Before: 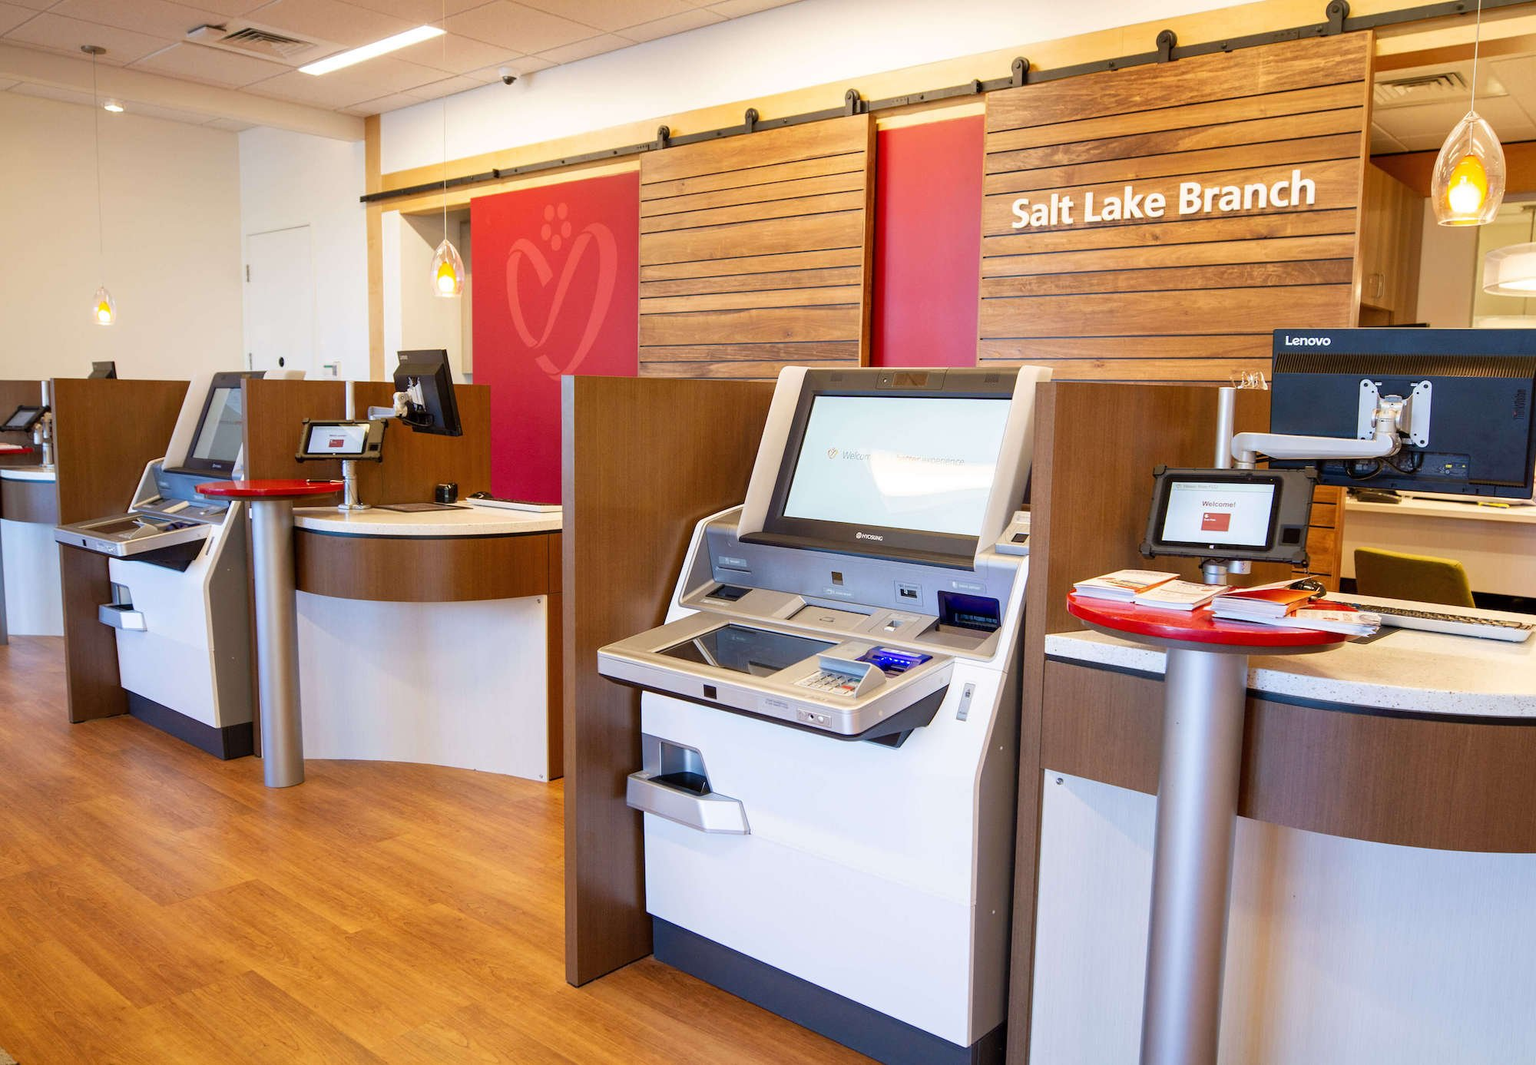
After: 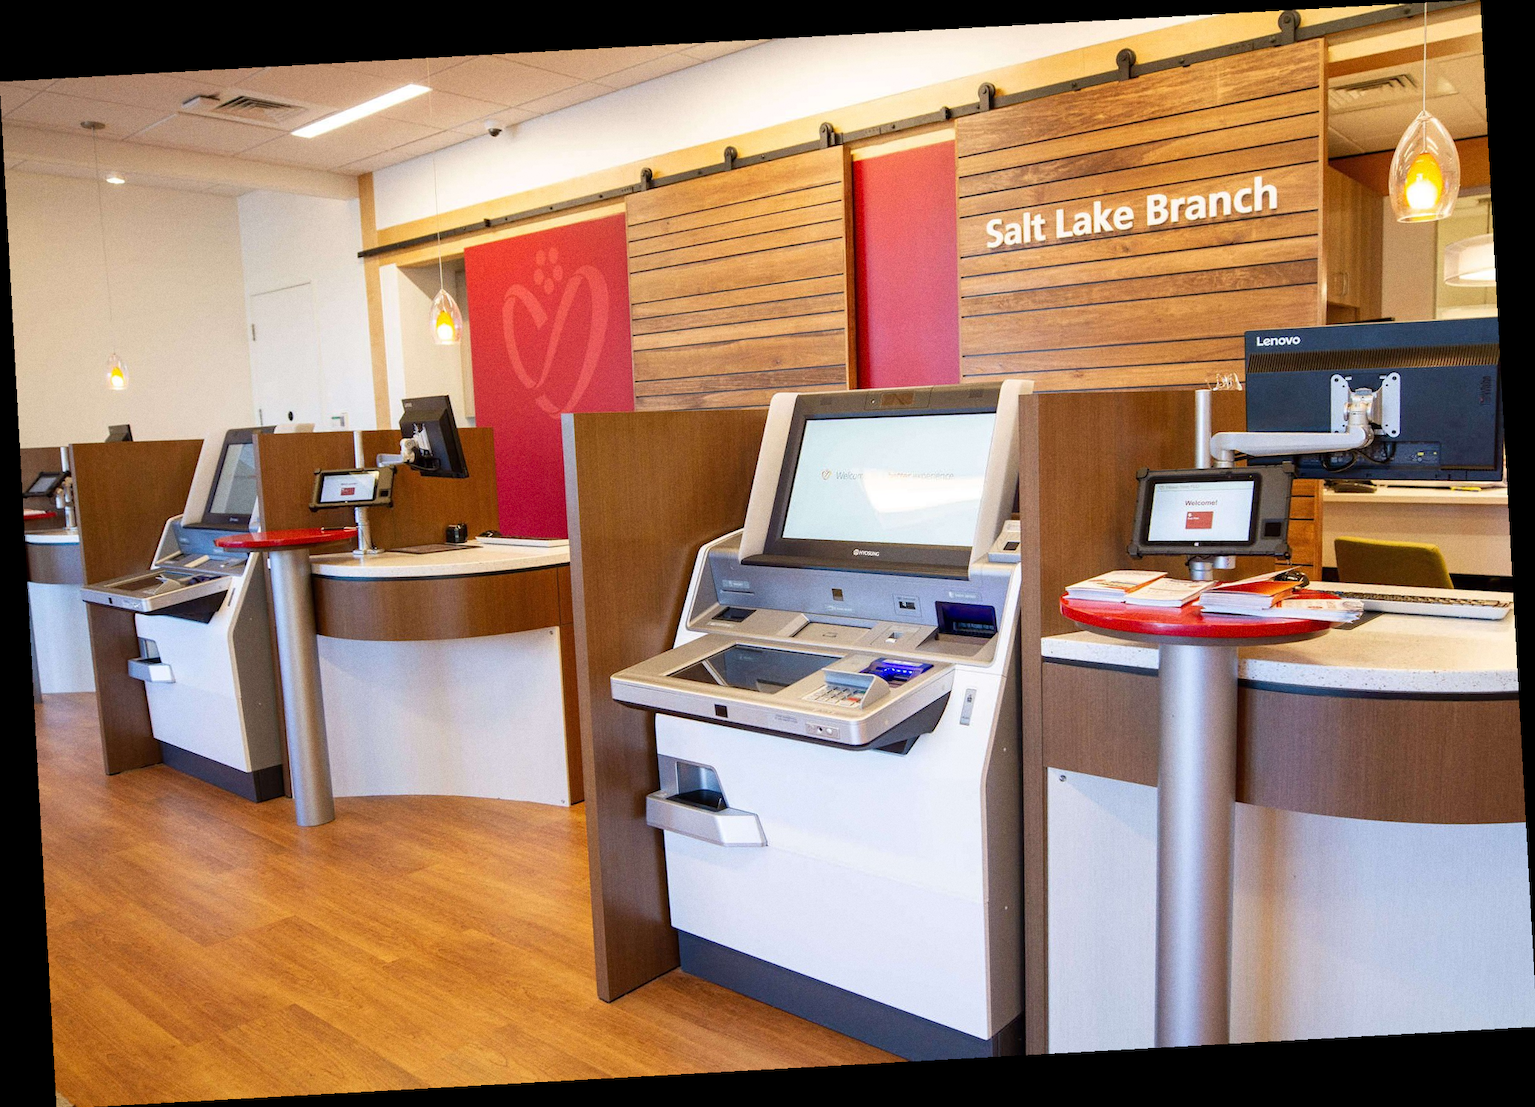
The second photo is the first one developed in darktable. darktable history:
rotate and perspective: rotation -3.18°, automatic cropping off
base curve: preserve colors none
grain: coarseness 3.21 ISO
